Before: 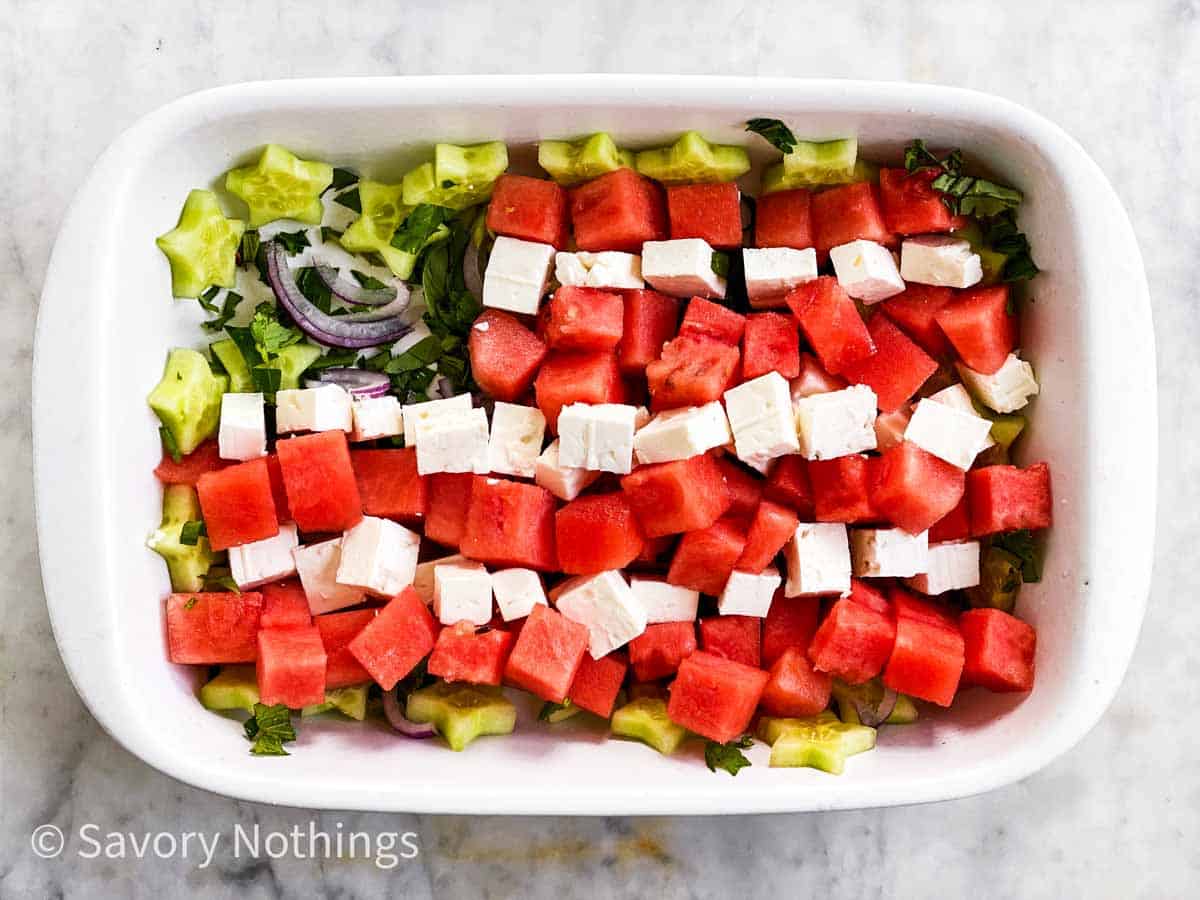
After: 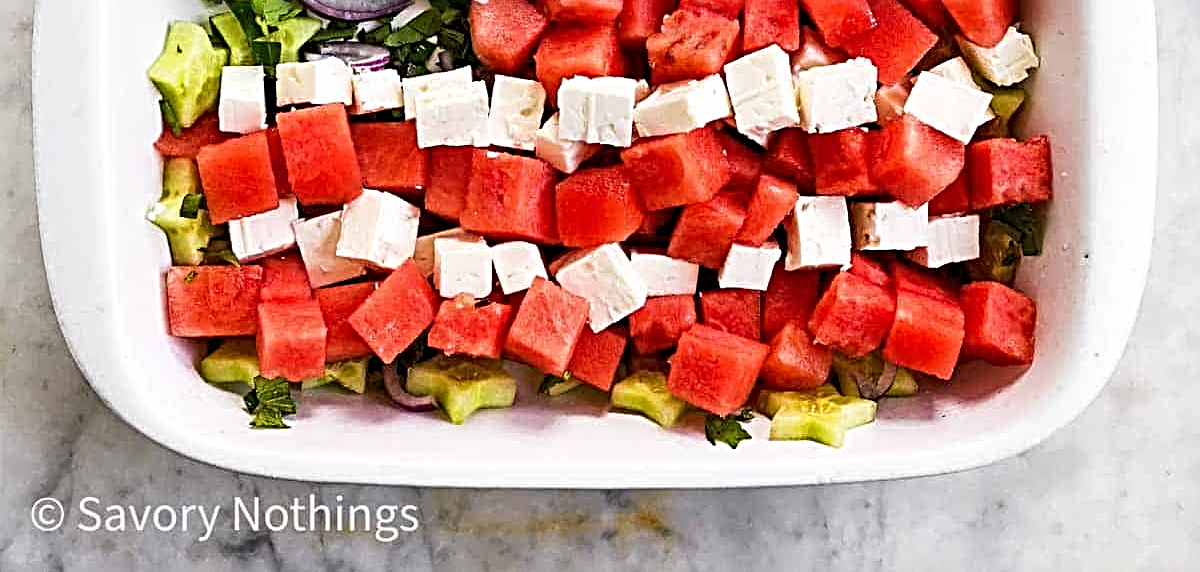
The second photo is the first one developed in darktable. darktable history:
sharpen: radius 3.696, amount 0.932
crop and rotate: top 36.443%
